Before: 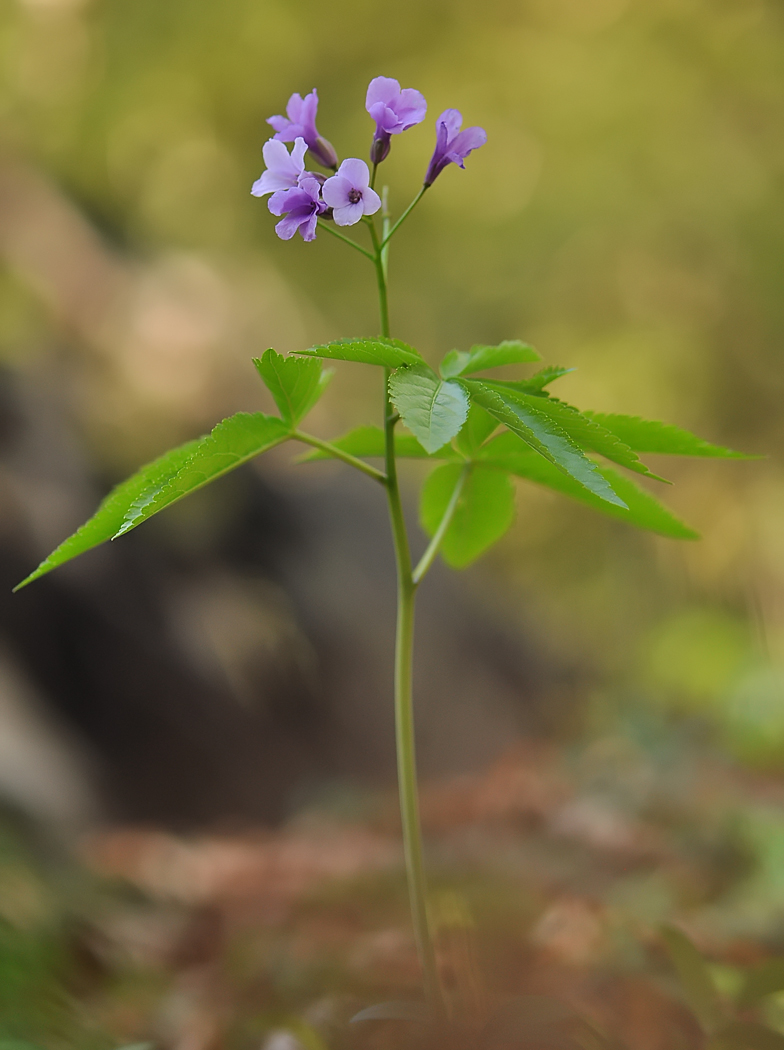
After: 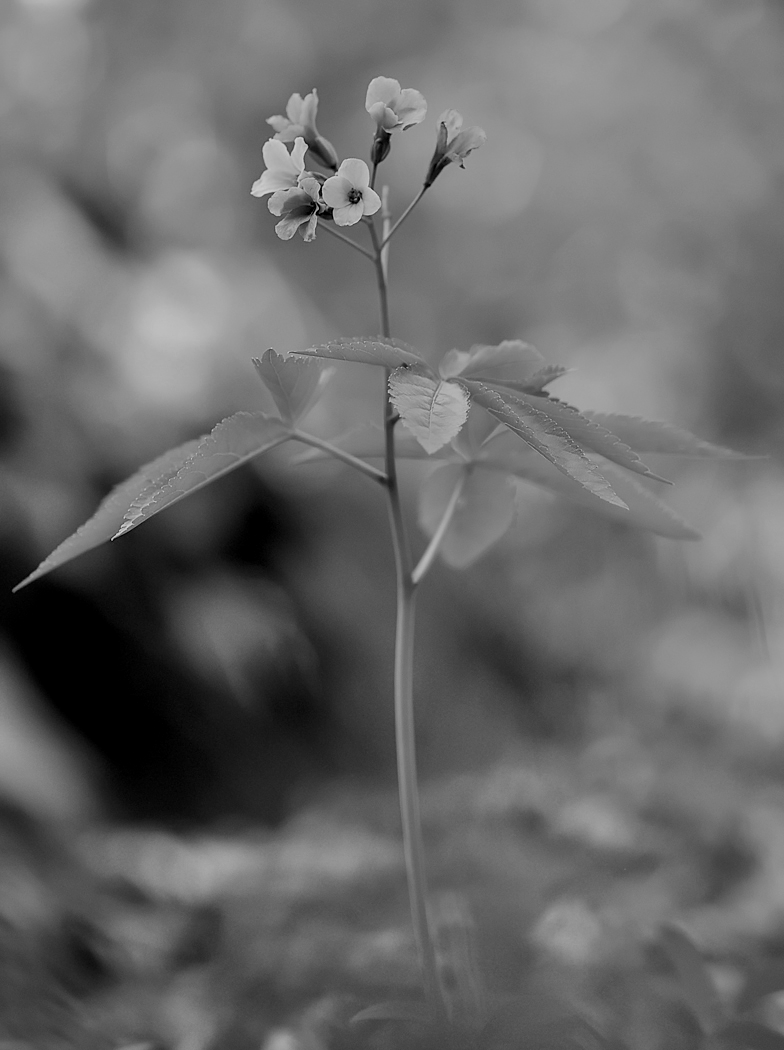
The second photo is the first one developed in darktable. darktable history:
filmic rgb: black relative exposure -7.65 EV, white relative exposure 4.56 EV, hardness 3.61, contrast 1.113, preserve chrominance no, color science v4 (2020), contrast in shadows soft, contrast in highlights soft
color zones: curves: ch0 [(0.004, 0.588) (0.116, 0.636) (0.259, 0.476) (0.423, 0.464) (0.75, 0.5)]; ch1 [(0, 0) (0.143, 0) (0.286, 0) (0.429, 0) (0.571, 0) (0.714, 0) (0.857, 0)]
local contrast: on, module defaults
